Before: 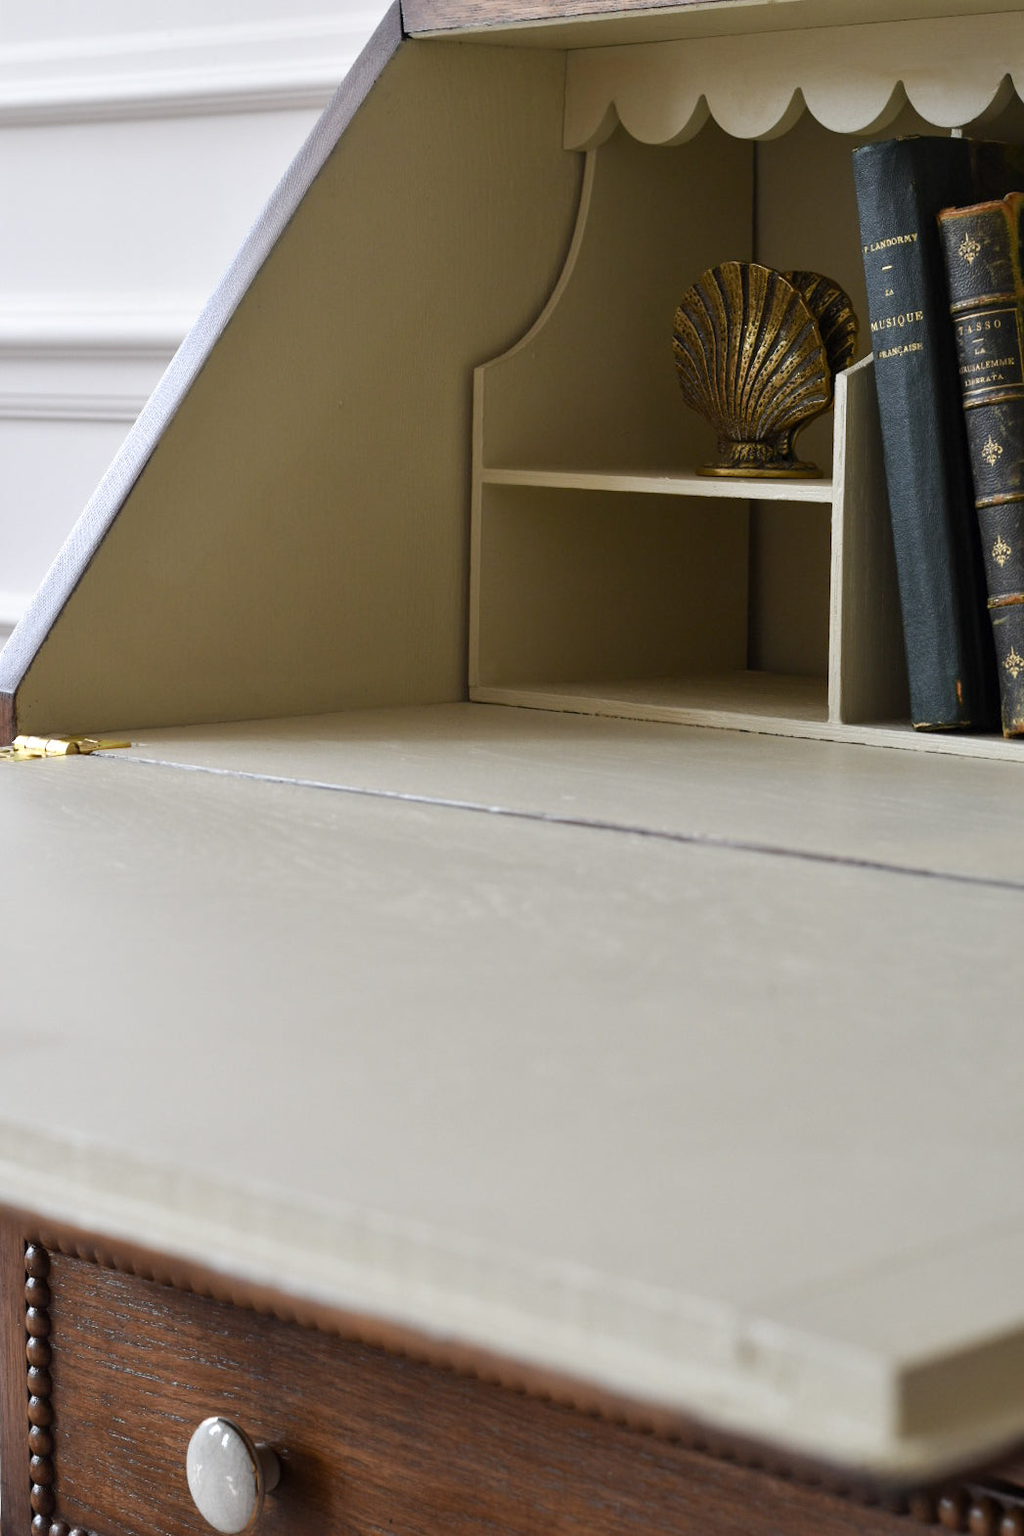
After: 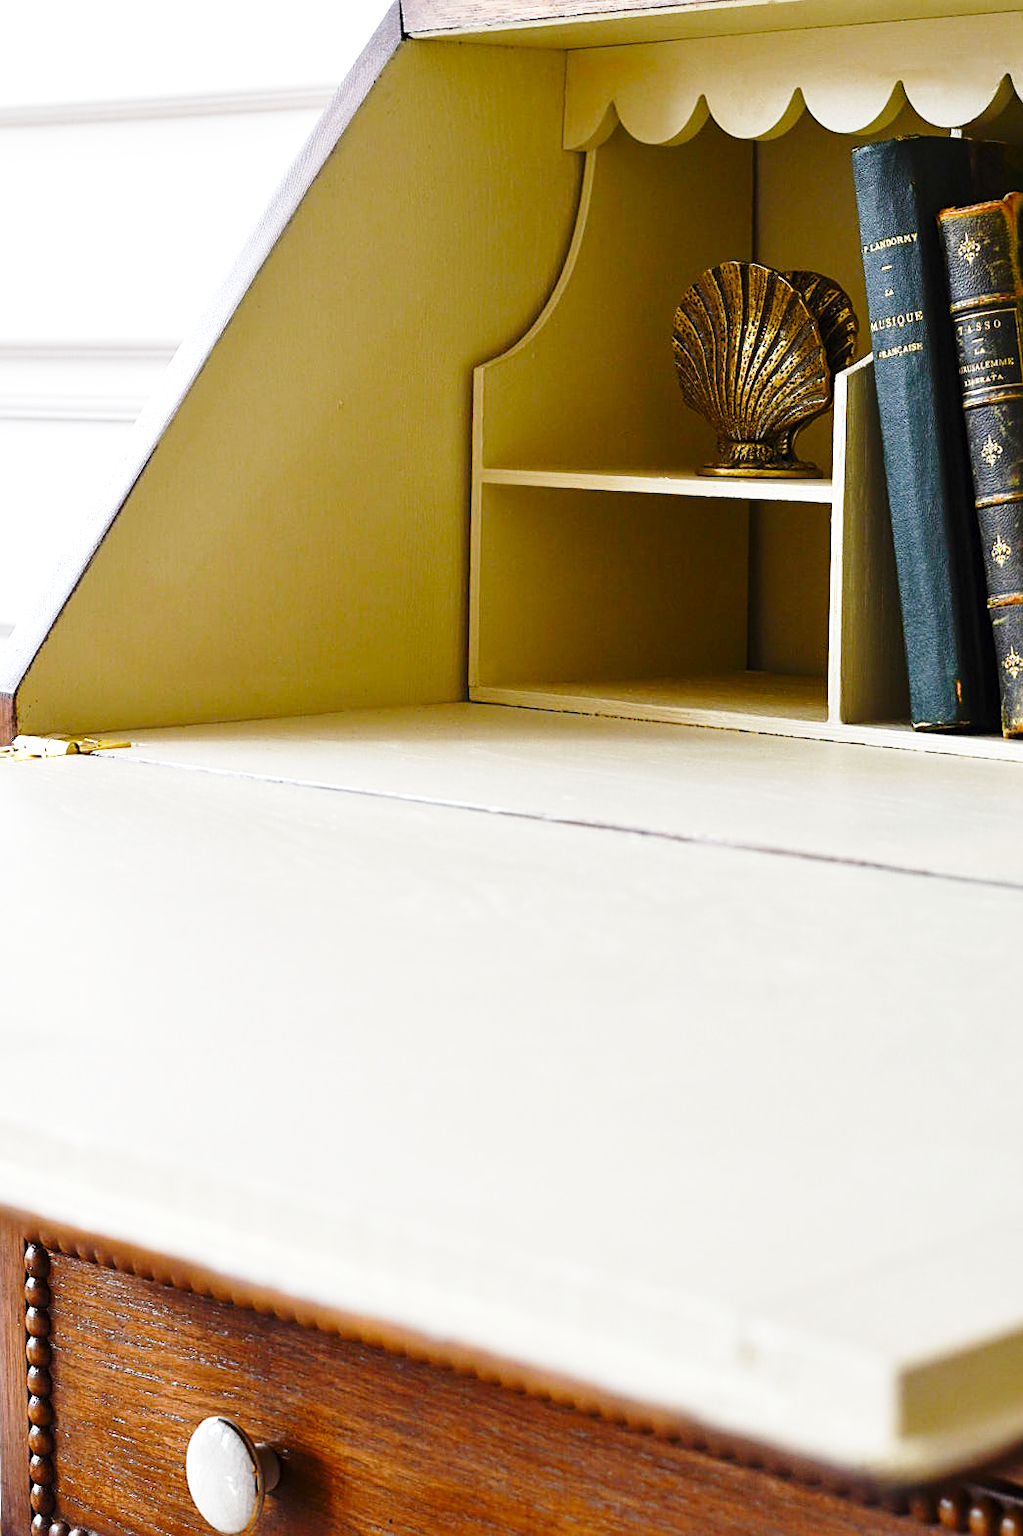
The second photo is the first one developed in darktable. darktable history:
color balance rgb: perceptual saturation grading › global saturation 25%, perceptual saturation grading › highlights -50%, perceptual saturation grading › shadows 30%, perceptual brilliance grading › global brilliance 12%, global vibrance 20%
sharpen: on, module defaults
base curve: curves: ch0 [(0, 0) (0.028, 0.03) (0.121, 0.232) (0.46, 0.748) (0.859, 0.968) (1, 1)], preserve colors none
